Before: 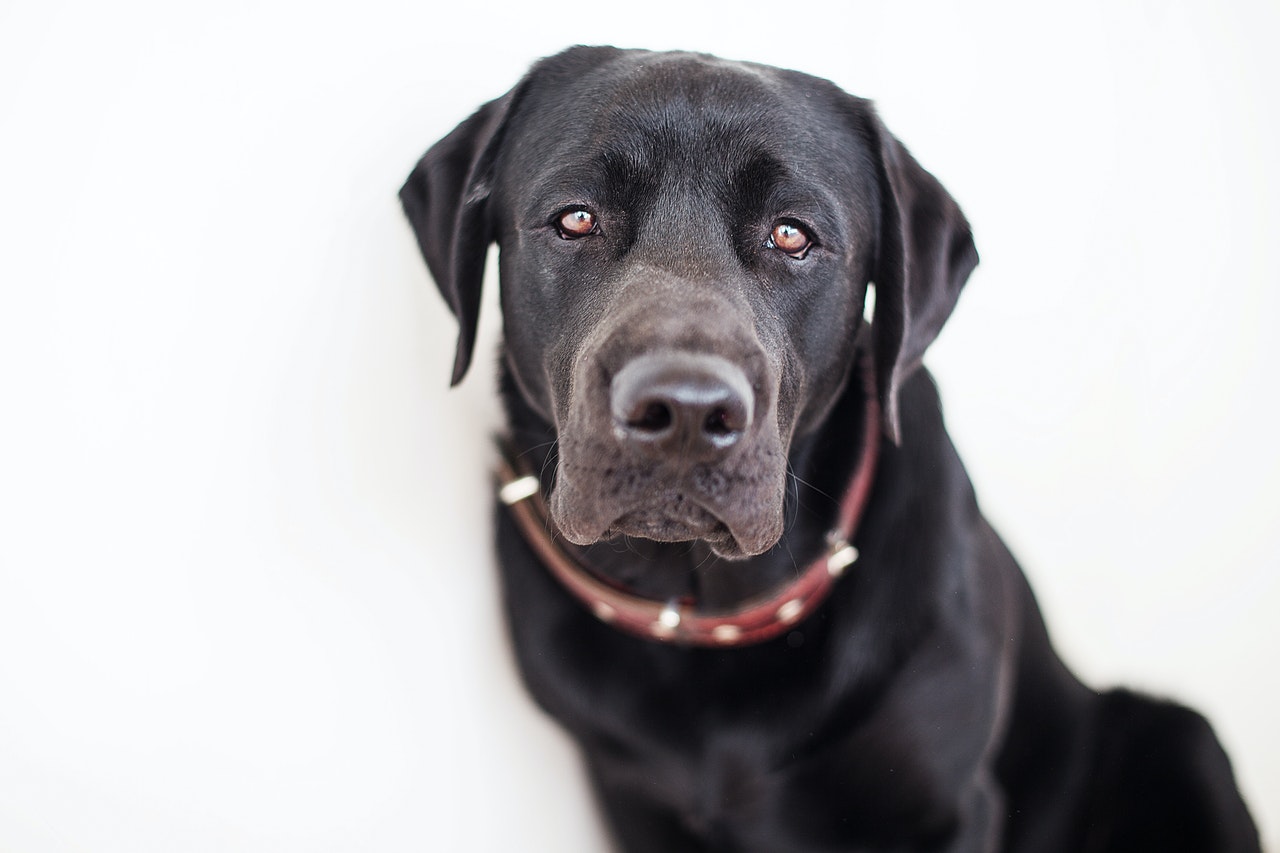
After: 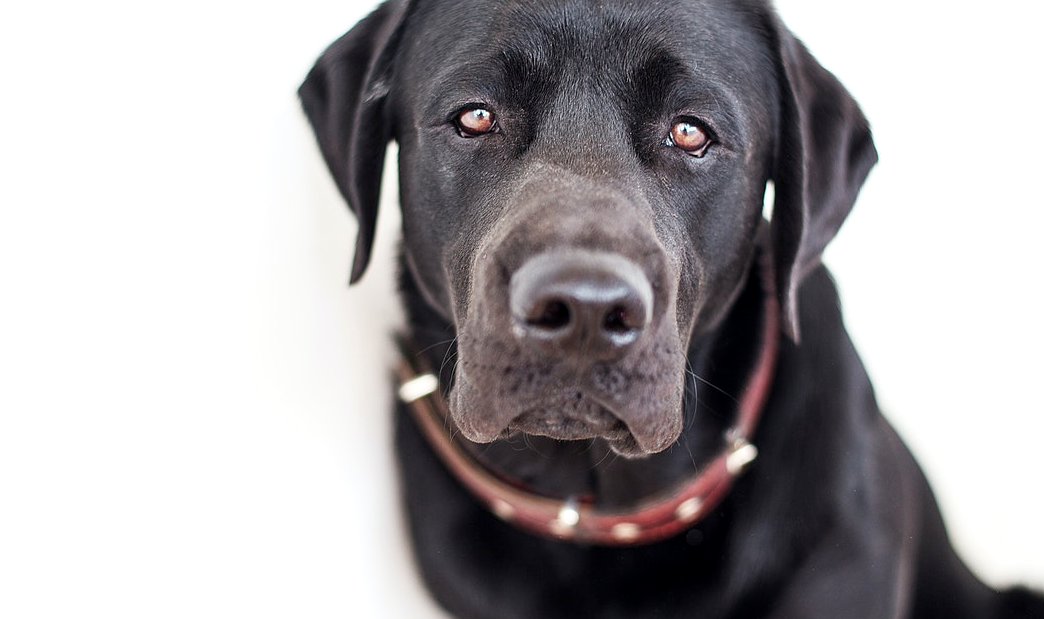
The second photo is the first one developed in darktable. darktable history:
crop: left 7.929%, top 12.019%, right 10.455%, bottom 15.387%
exposure: black level correction 0.002, exposure 0.147 EV, compensate highlight preservation false
